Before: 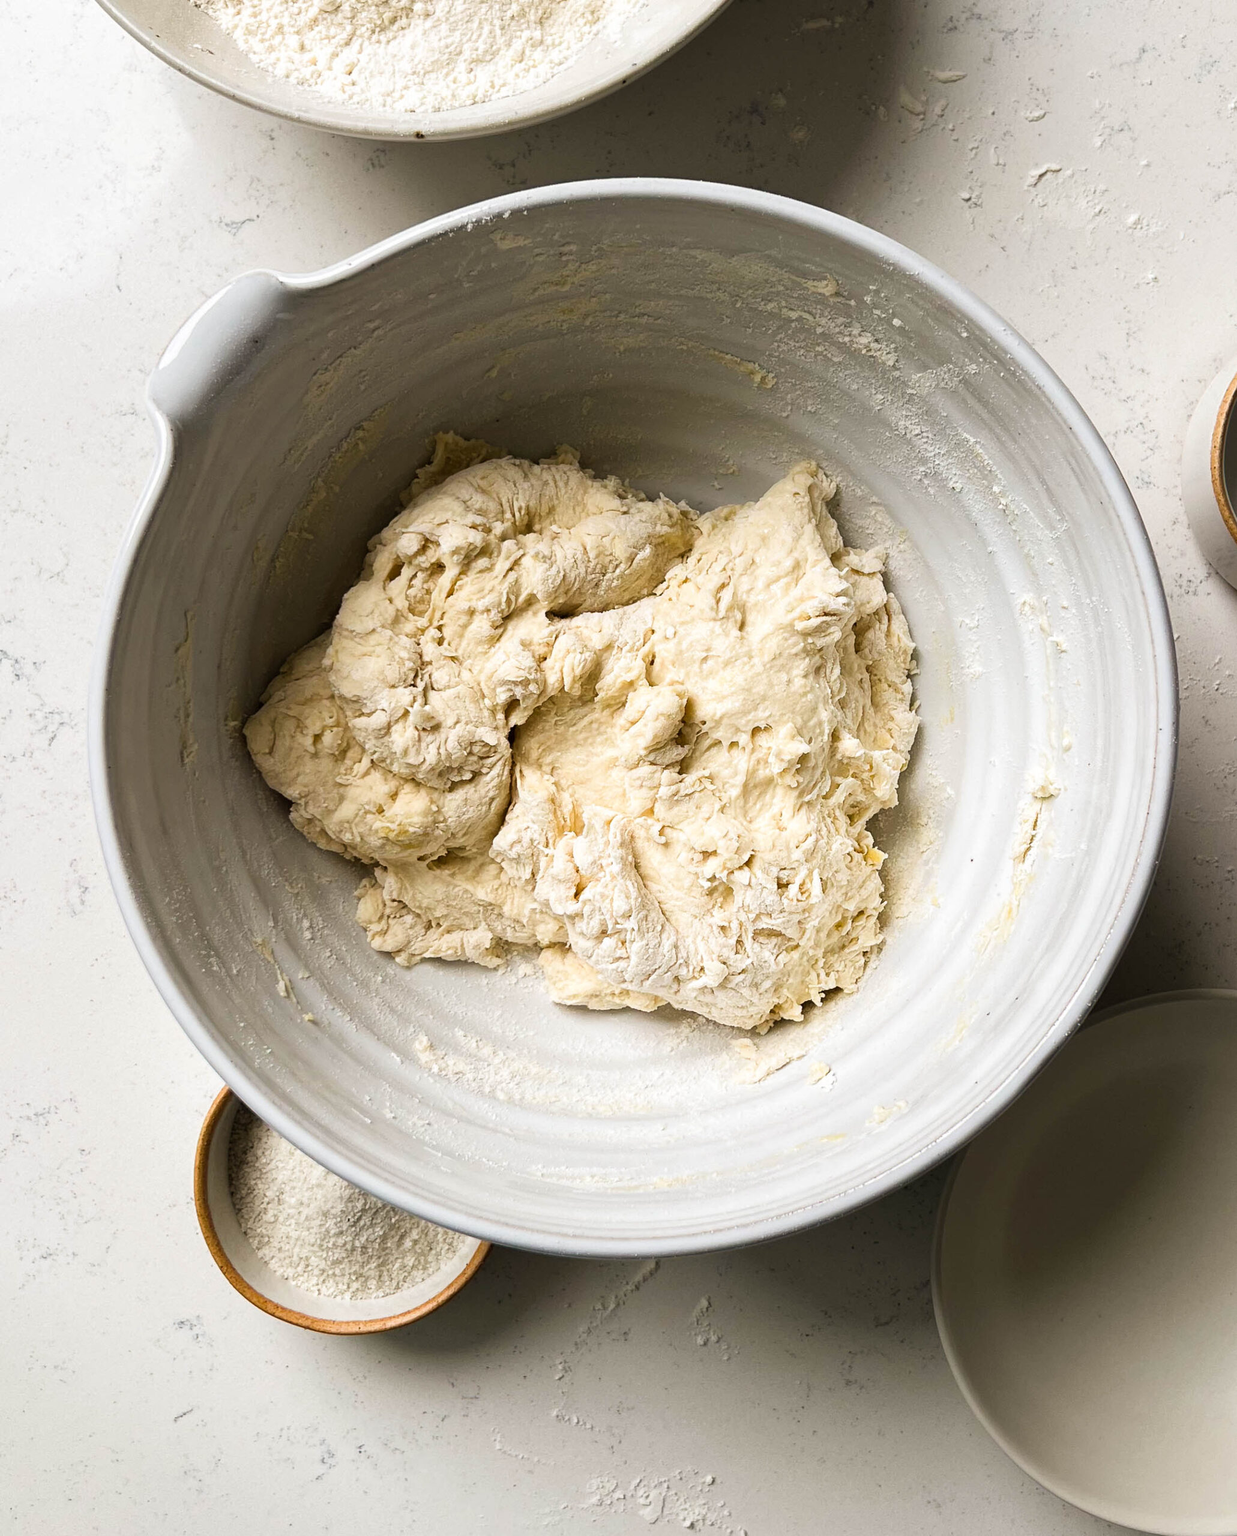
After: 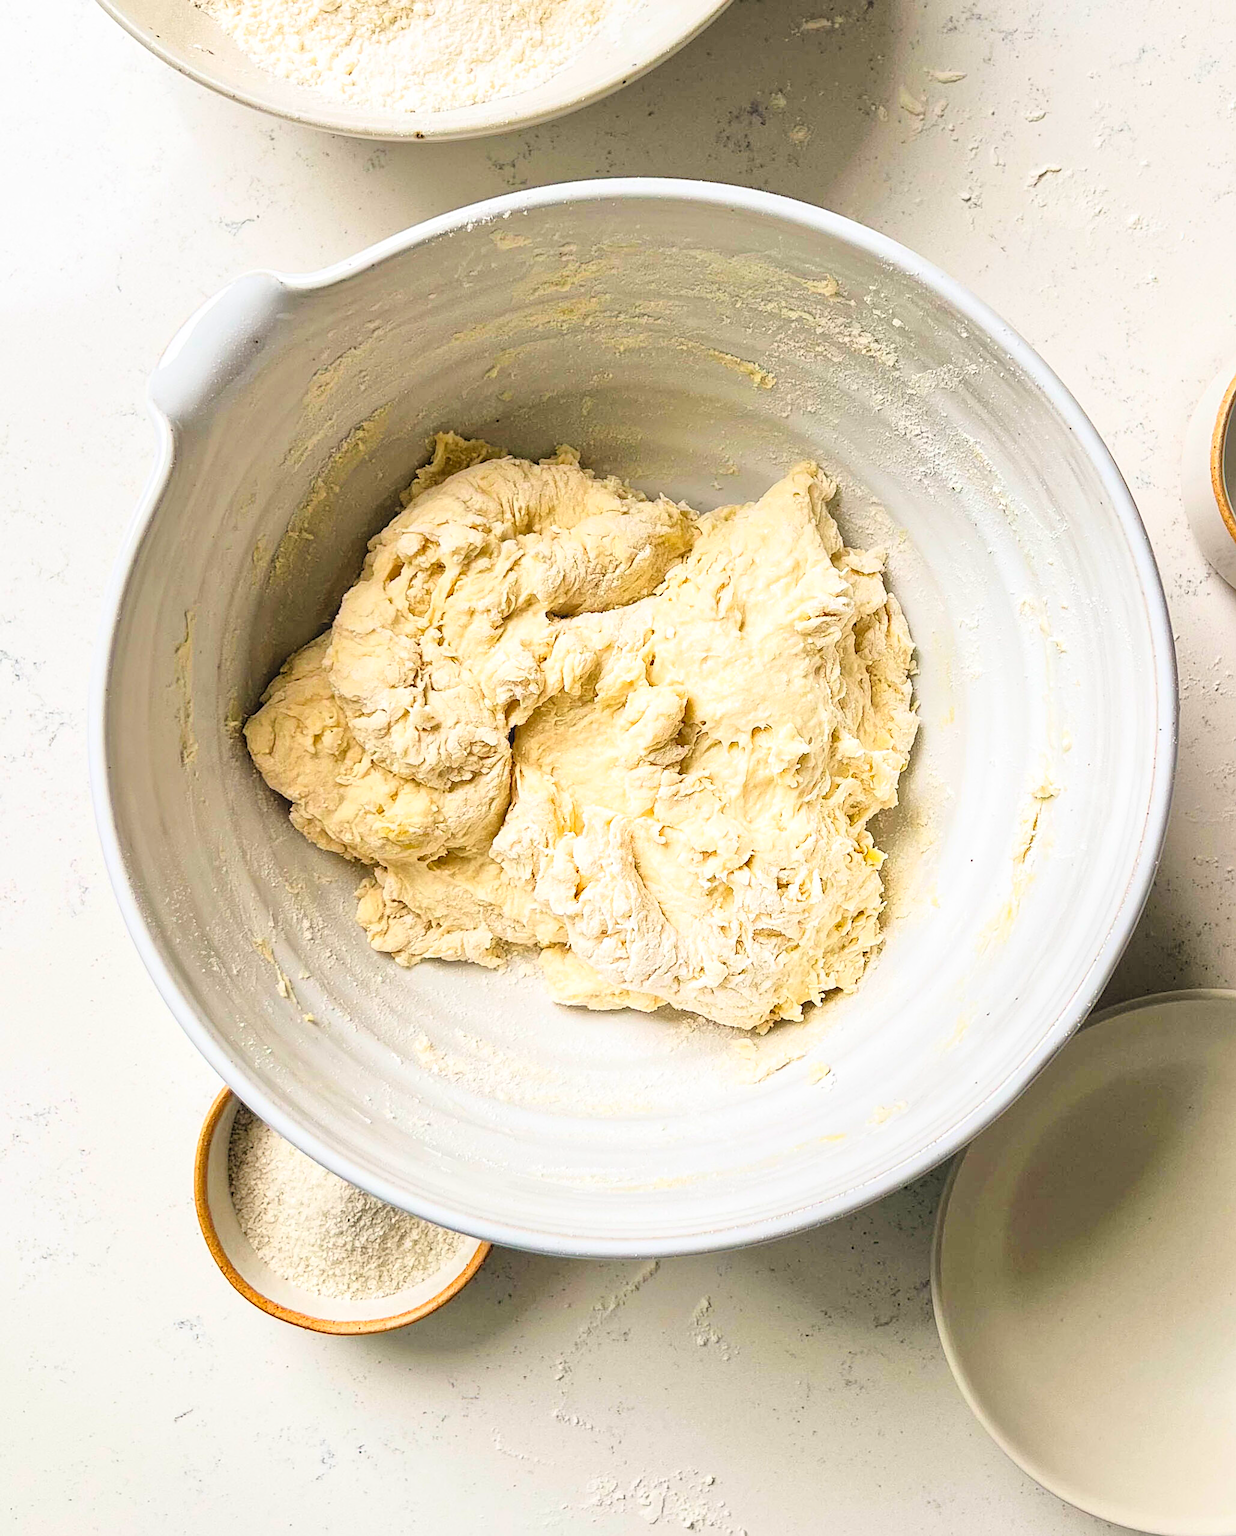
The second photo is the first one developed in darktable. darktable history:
contrast brightness saturation: contrast 0.242, brightness 0.244, saturation 0.375
tone equalizer: -7 EV 0.162 EV, -6 EV 0.599 EV, -5 EV 1.16 EV, -4 EV 1.34 EV, -3 EV 1.18 EV, -2 EV 0.6 EV, -1 EV 0.163 EV, mask exposure compensation -0.487 EV
sharpen: on, module defaults
local contrast: detail 110%
